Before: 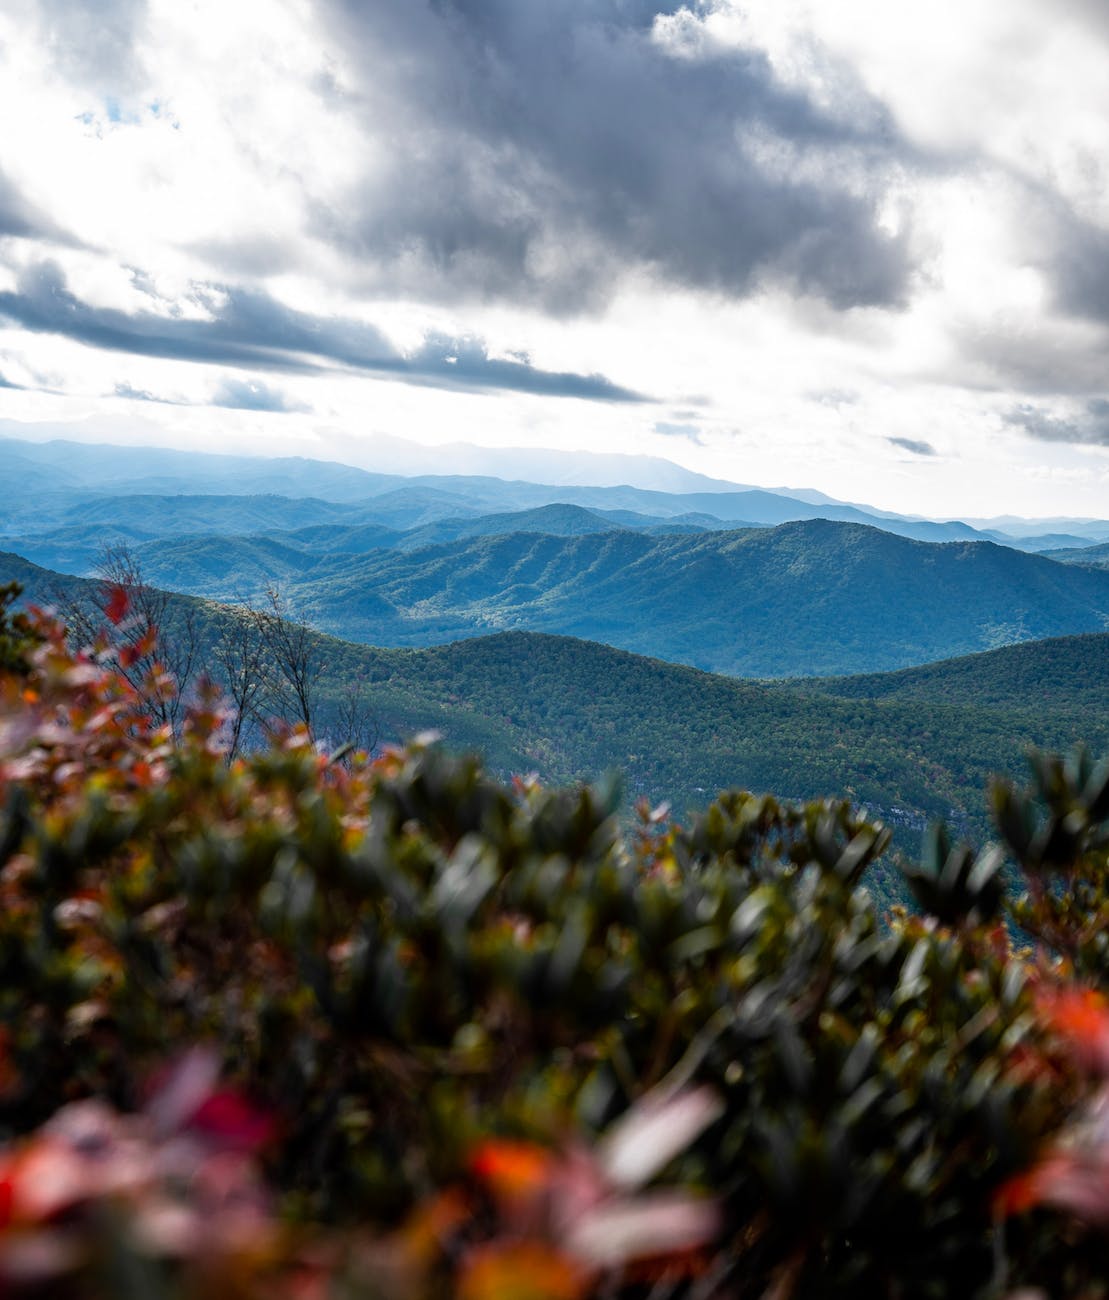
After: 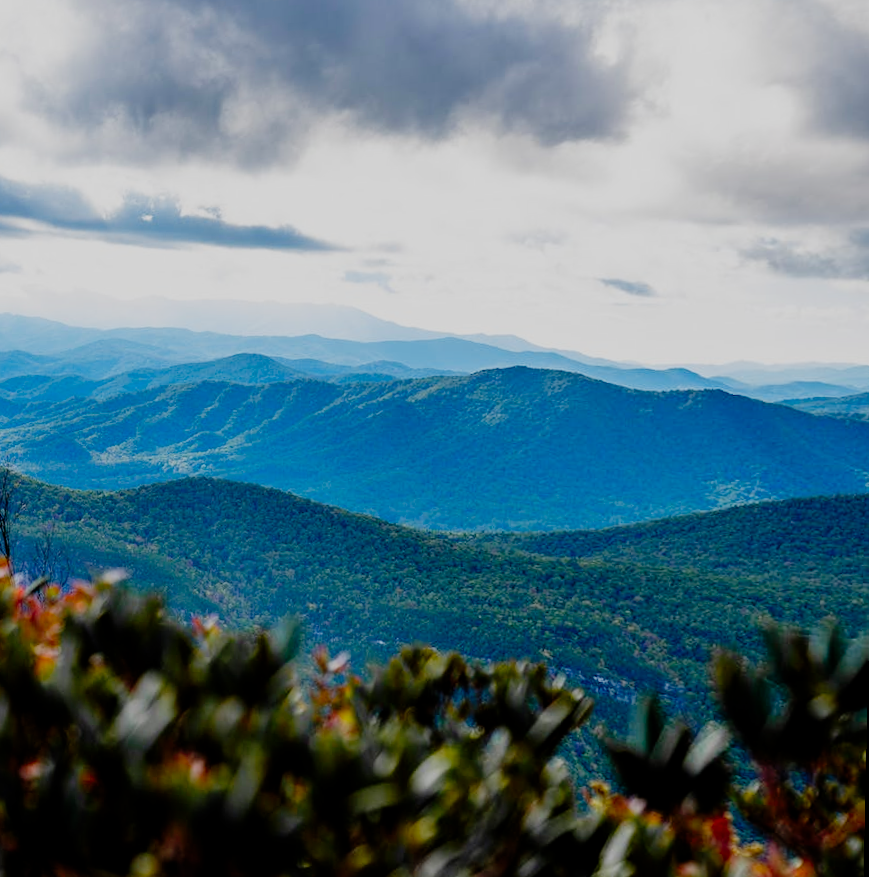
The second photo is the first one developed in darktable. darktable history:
levels: levels [0, 0.43, 0.984]
rotate and perspective: rotation 1.69°, lens shift (vertical) -0.023, lens shift (horizontal) -0.291, crop left 0.025, crop right 0.988, crop top 0.092, crop bottom 0.842
filmic rgb: middle gray luminance 29%, black relative exposure -10.3 EV, white relative exposure 5.5 EV, threshold 6 EV, target black luminance 0%, hardness 3.95, latitude 2.04%, contrast 1.132, highlights saturation mix 5%, shadows ↔ highlights balance 15.11%, preserve chrominance no, color science v3 (2019), use custom middle-gray values true, iterations of high-quality reconstruction 0, enable highlight reconstruction true
crop and rotate: left 20.74%, top 7.912%, right 0.375%, bottom 13.378%
